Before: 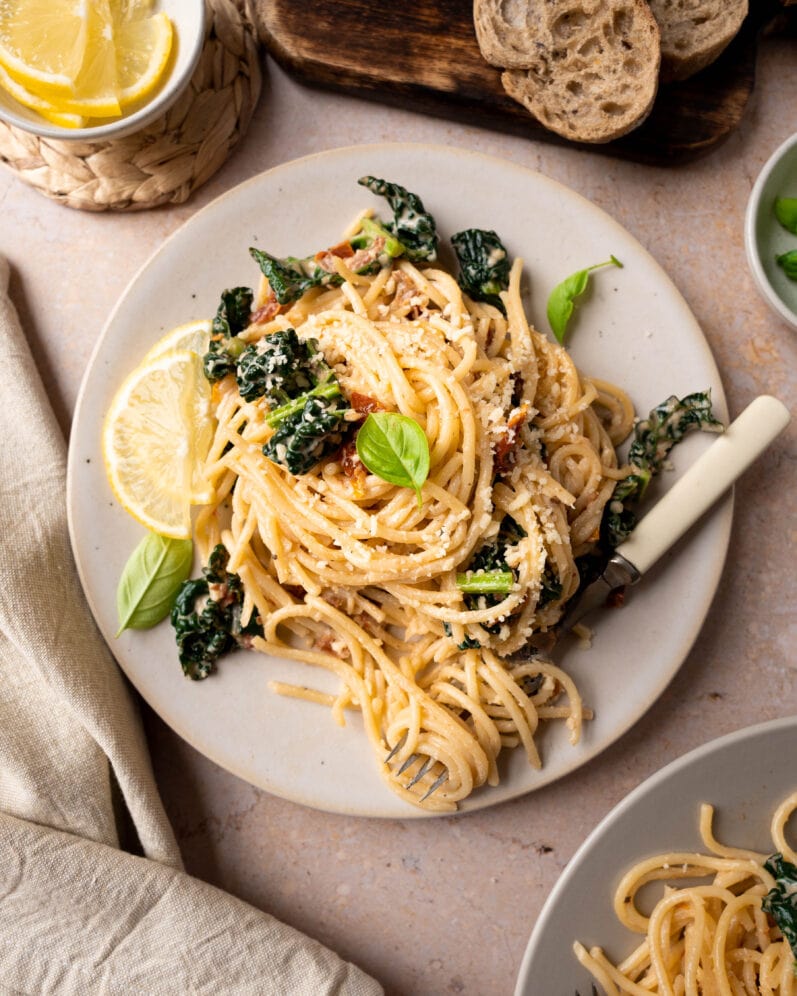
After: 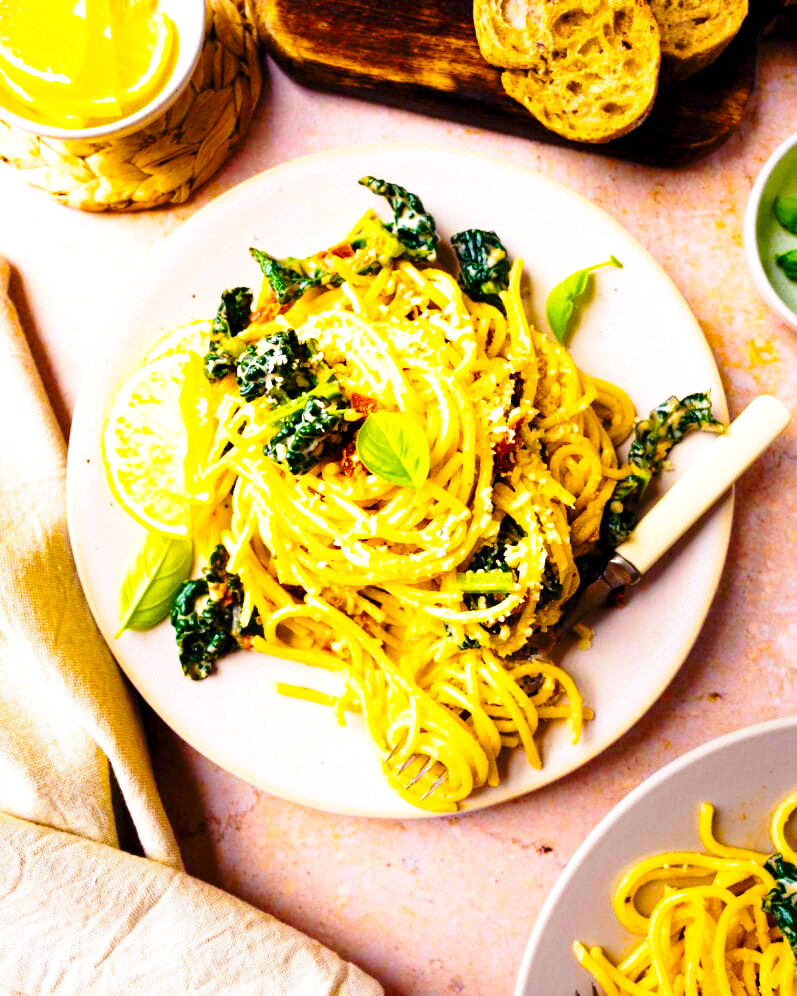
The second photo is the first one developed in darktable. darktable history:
color balance rgb: shadows lift › luminance -21.851%, shadows lift › chroma 6.534%, shadows lift › hue 267.08°, highlights gain › luminance 16.939%, highlights gain › chroma 2.867%, highlights gain › hue 262.53°, linear chroma grading › global chroma 14.359%, perceptual saturation grading › global saturation 65.094%, perceptual saturation grading › highlights 59.535%, perceptual saturation grading › mid-tones 49.567%, perceptual saturation grading › shadows 49.256%, perceptual brilliance grading › global brilliance 9.722%, perceptual brilliance grading › shadows 15.768%
base curve: curves: ch0 [(0, 0) (0.028, 0.03) (0.121, 0.232) (0.46, 0.748) (0.859, 0.968) (1, 1)], preserve colors none
